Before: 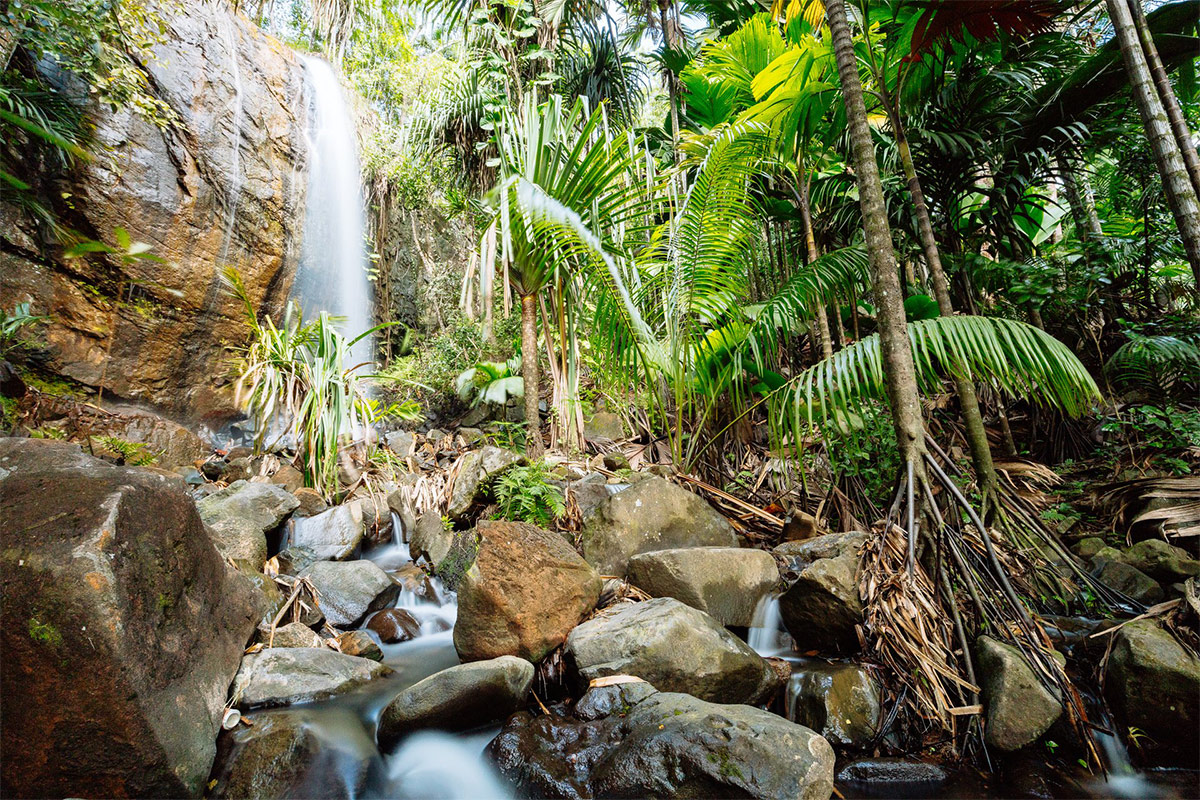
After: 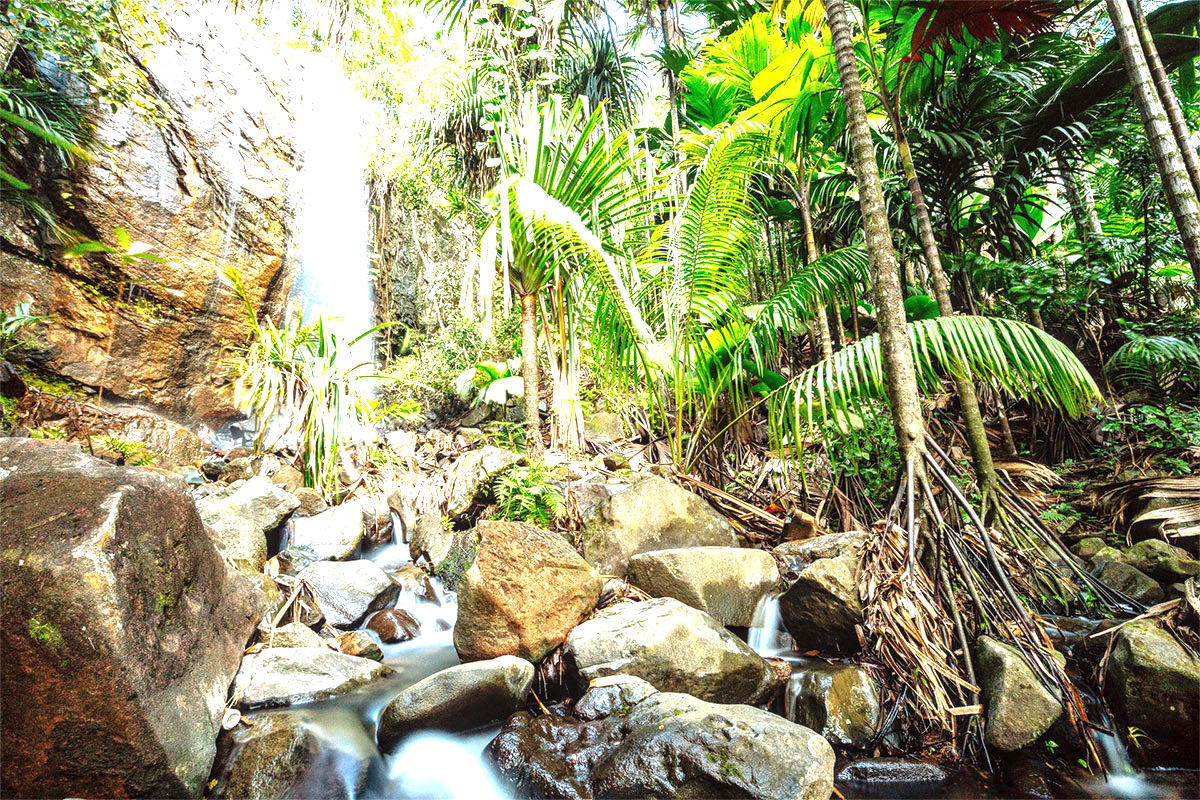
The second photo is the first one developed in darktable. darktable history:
local contrast: on, module defaults
exposure: black level correction 0, exposure 1.3 EV, compensate exposure bias true, compensate highlight preservation false
white balance: emerald 1
